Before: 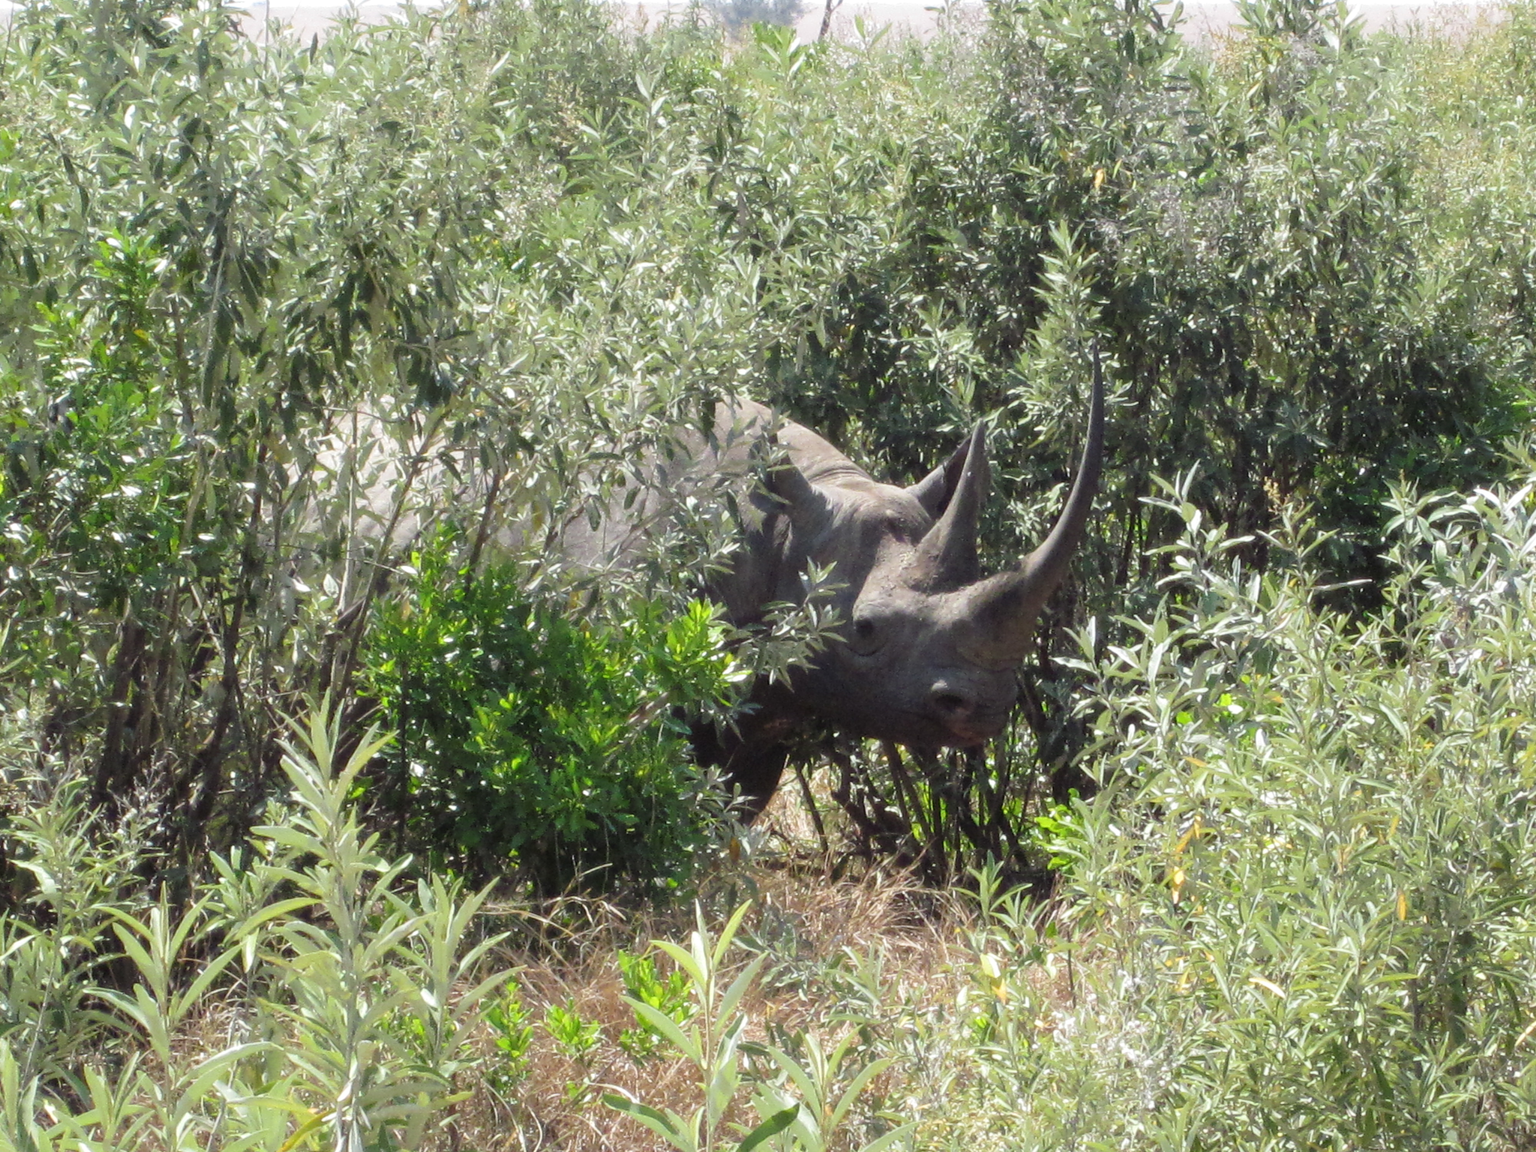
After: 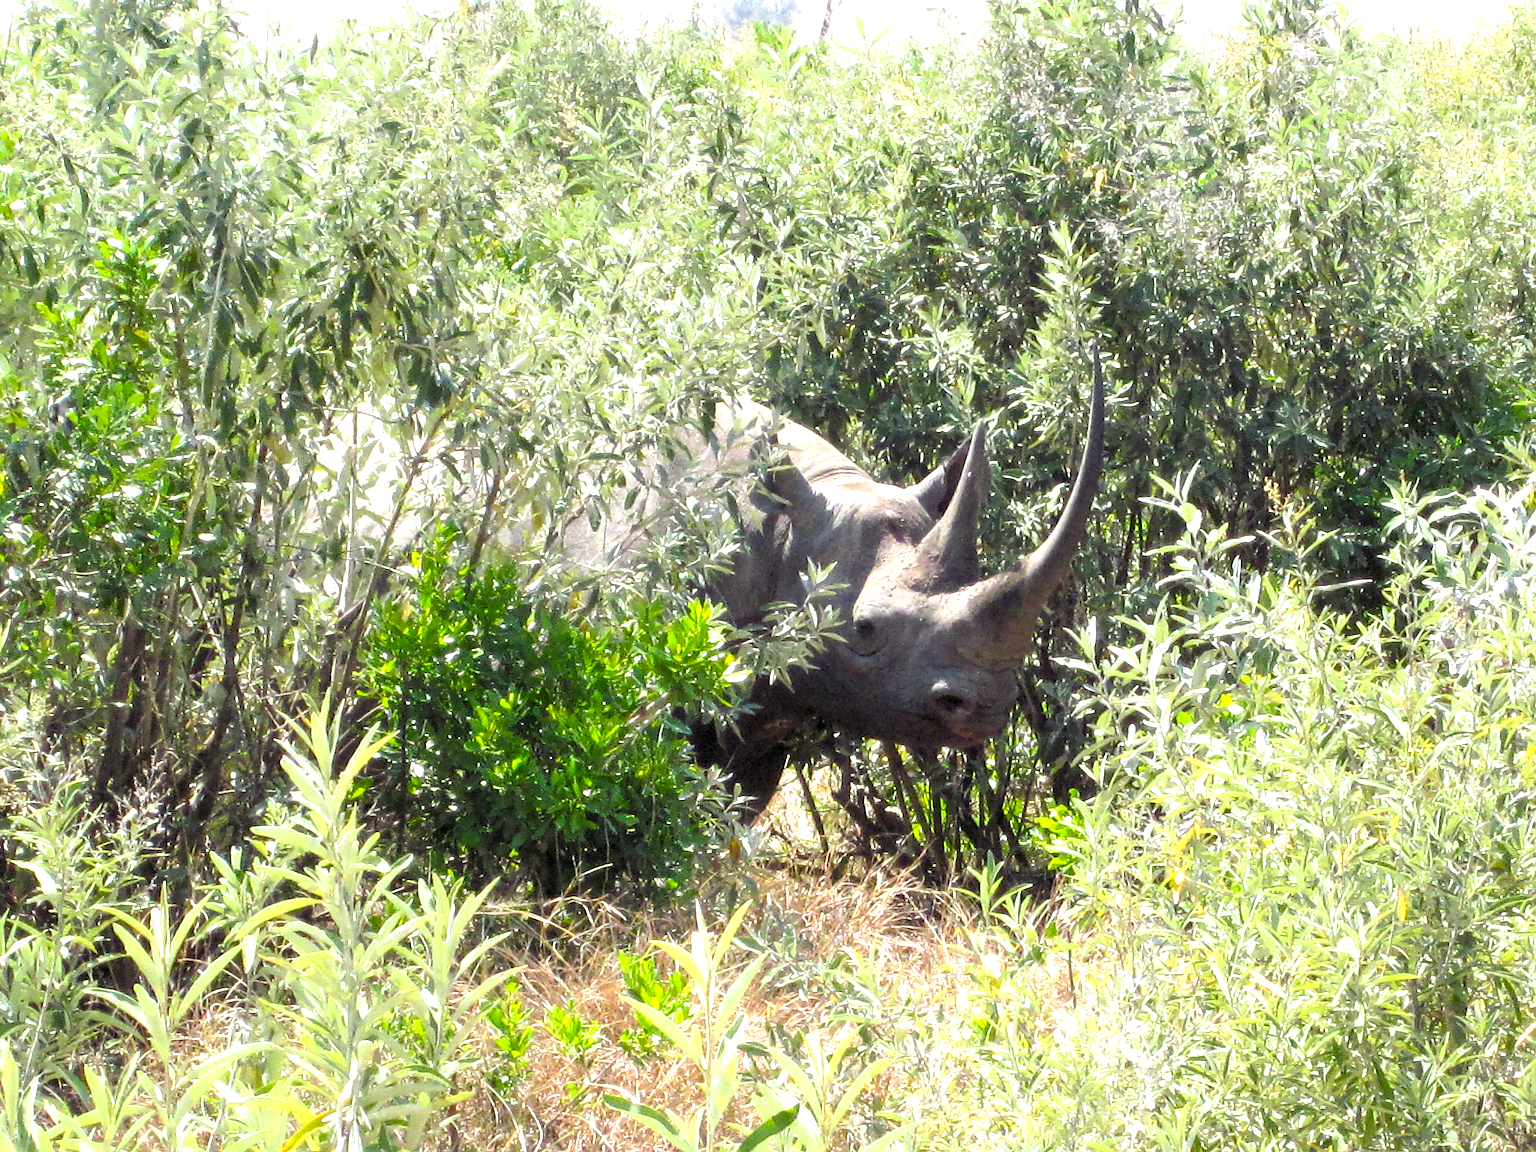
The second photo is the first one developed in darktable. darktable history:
exposure: exposure 0.564 EV, compensate highlight preservation false
sharpen: on, module defaults
color balance rgb: linear chroma grading › shadows 16%, perceptual saturation grading › global saturation 8%, perceptual saturation grading › shadows 4%, perceptual brilliance grading › global brilliance 2%, perceptual brilliance grading › highlights 8%, perceptual brilliance grading › shadows -4%, global vibrance 16%, saturation formula JzAzBz (2021)
rgb levels: levels [[0.01, 0.419, 0.839], [0, 0.5, 1], [0, 0.5, 1]]
